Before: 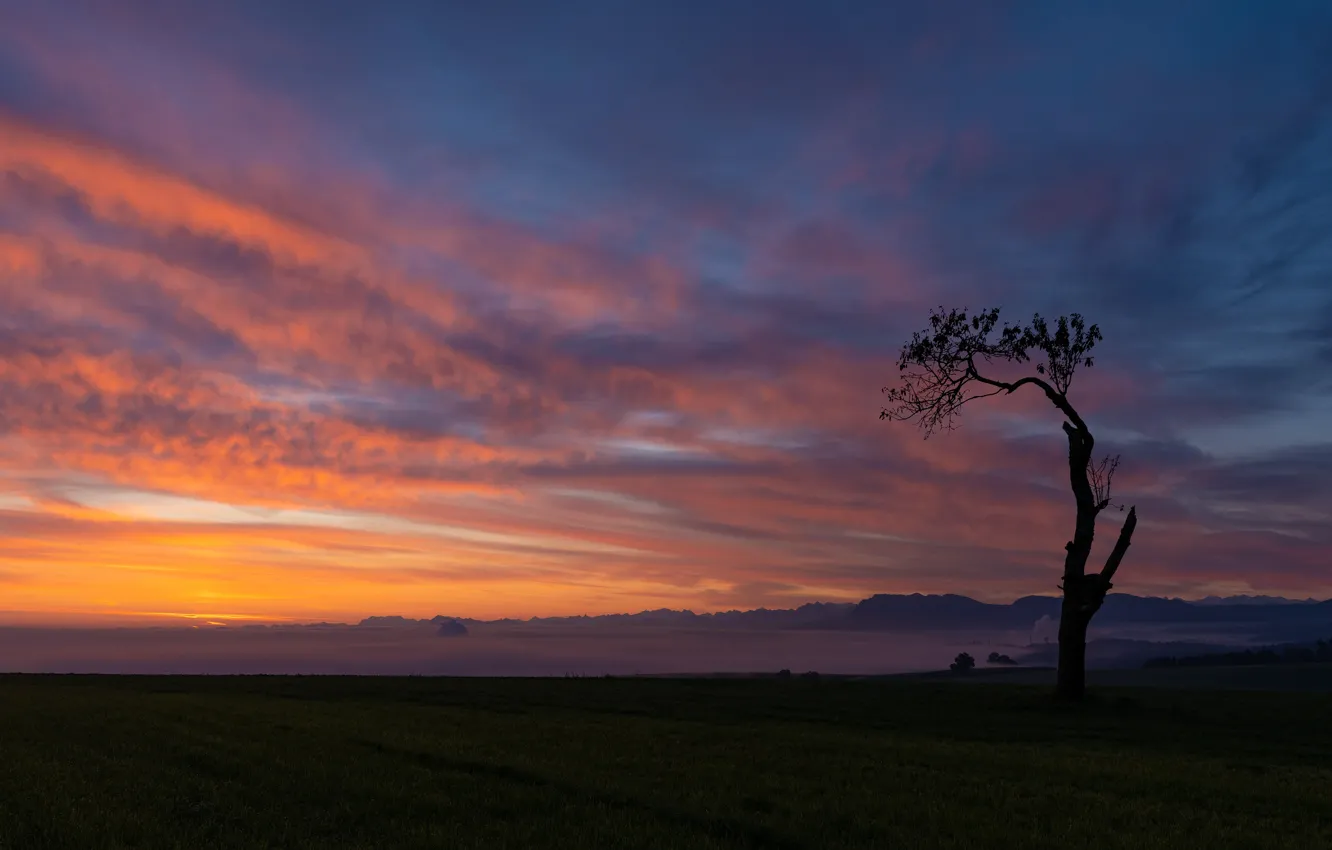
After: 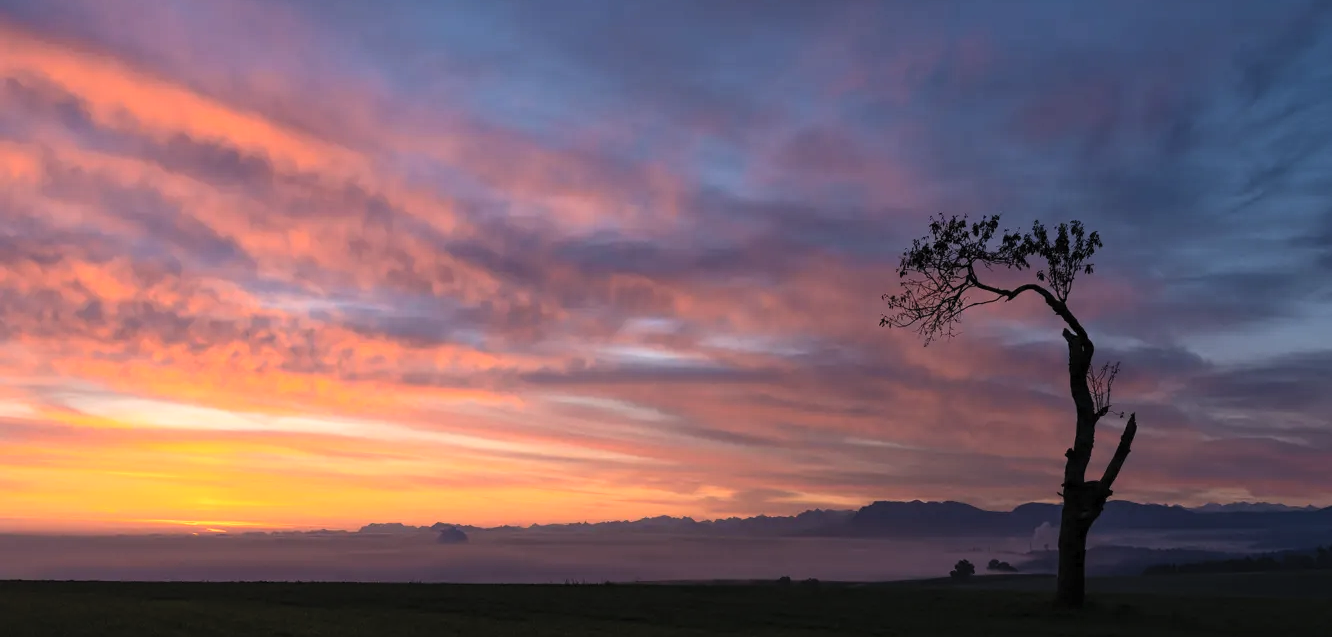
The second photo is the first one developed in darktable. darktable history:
contrast brightness saturation: contrast 0.14, brightness 0.21
crop: top 11.038%, bottom 13.962%
tone equalizer: -8 EV -0.417 EV, -7 EV -0.389 EV, -6 EV -0.333 EV, -5 EV -0.222 EV, -3 EV 0.222 EV, -2 EV 0.333 EV, -1 EV 0.389 EV, +0 EV 0.417 EV, edges refinement/feathering 500, mask exposure compensation -1.57 EV, preserve details no
